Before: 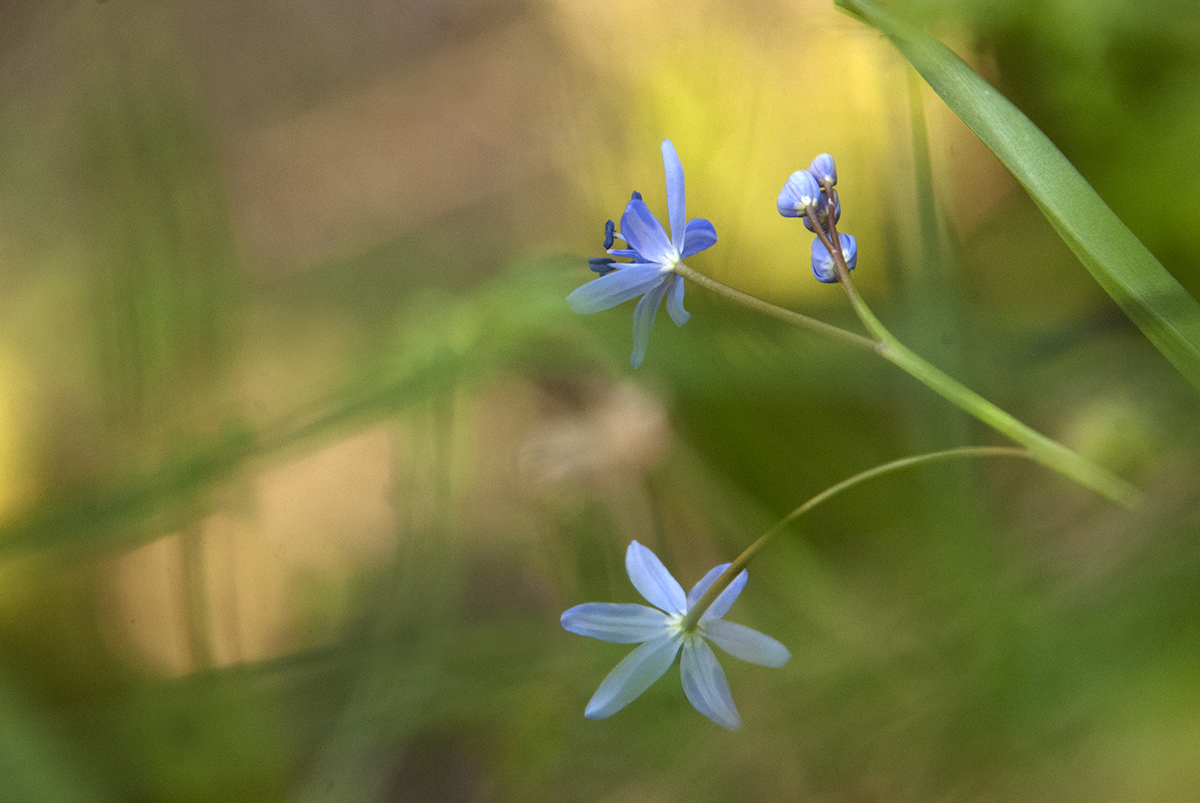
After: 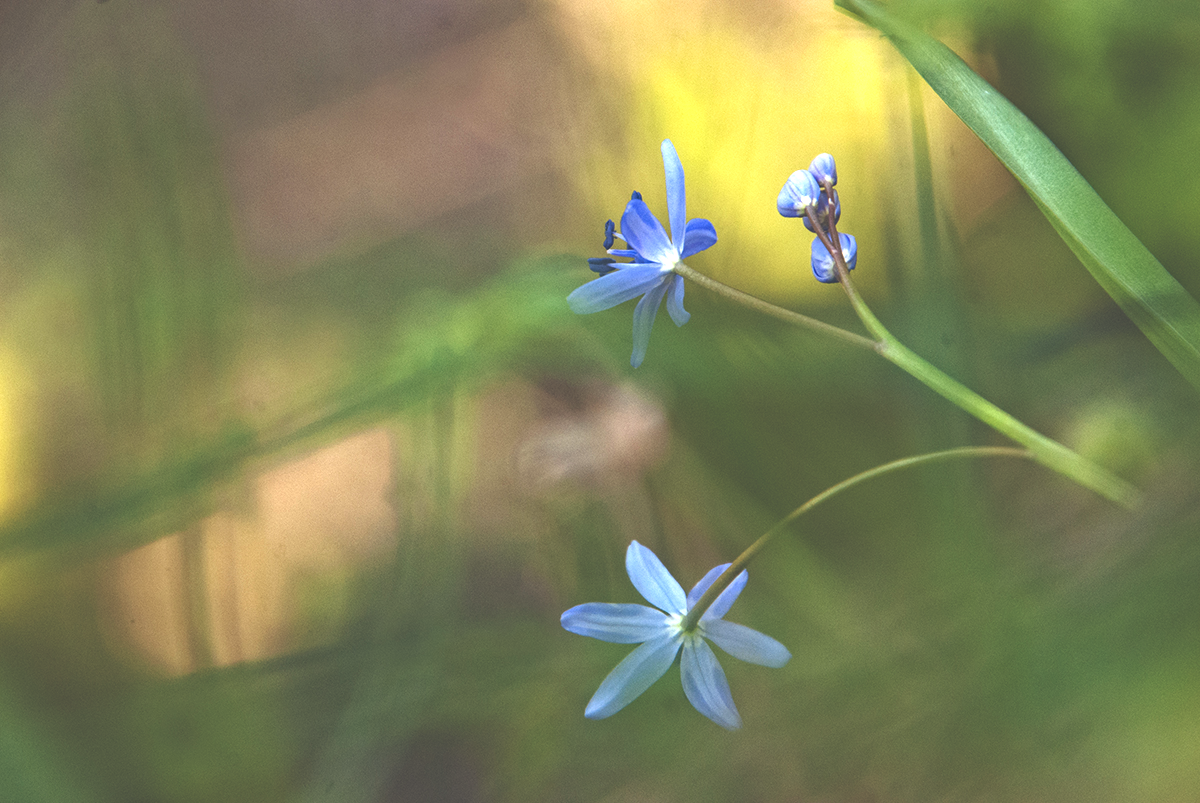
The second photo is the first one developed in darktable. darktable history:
exposure: black level correction -0.071, exposure 0.502 EV, compensate exposure bias true
contrast brightness saturation: contrast 0.068, brightness -0.13, saturation 0.055
haze removal: strength 0.406, distance 0.217, compatibility mode true, adaptive false
